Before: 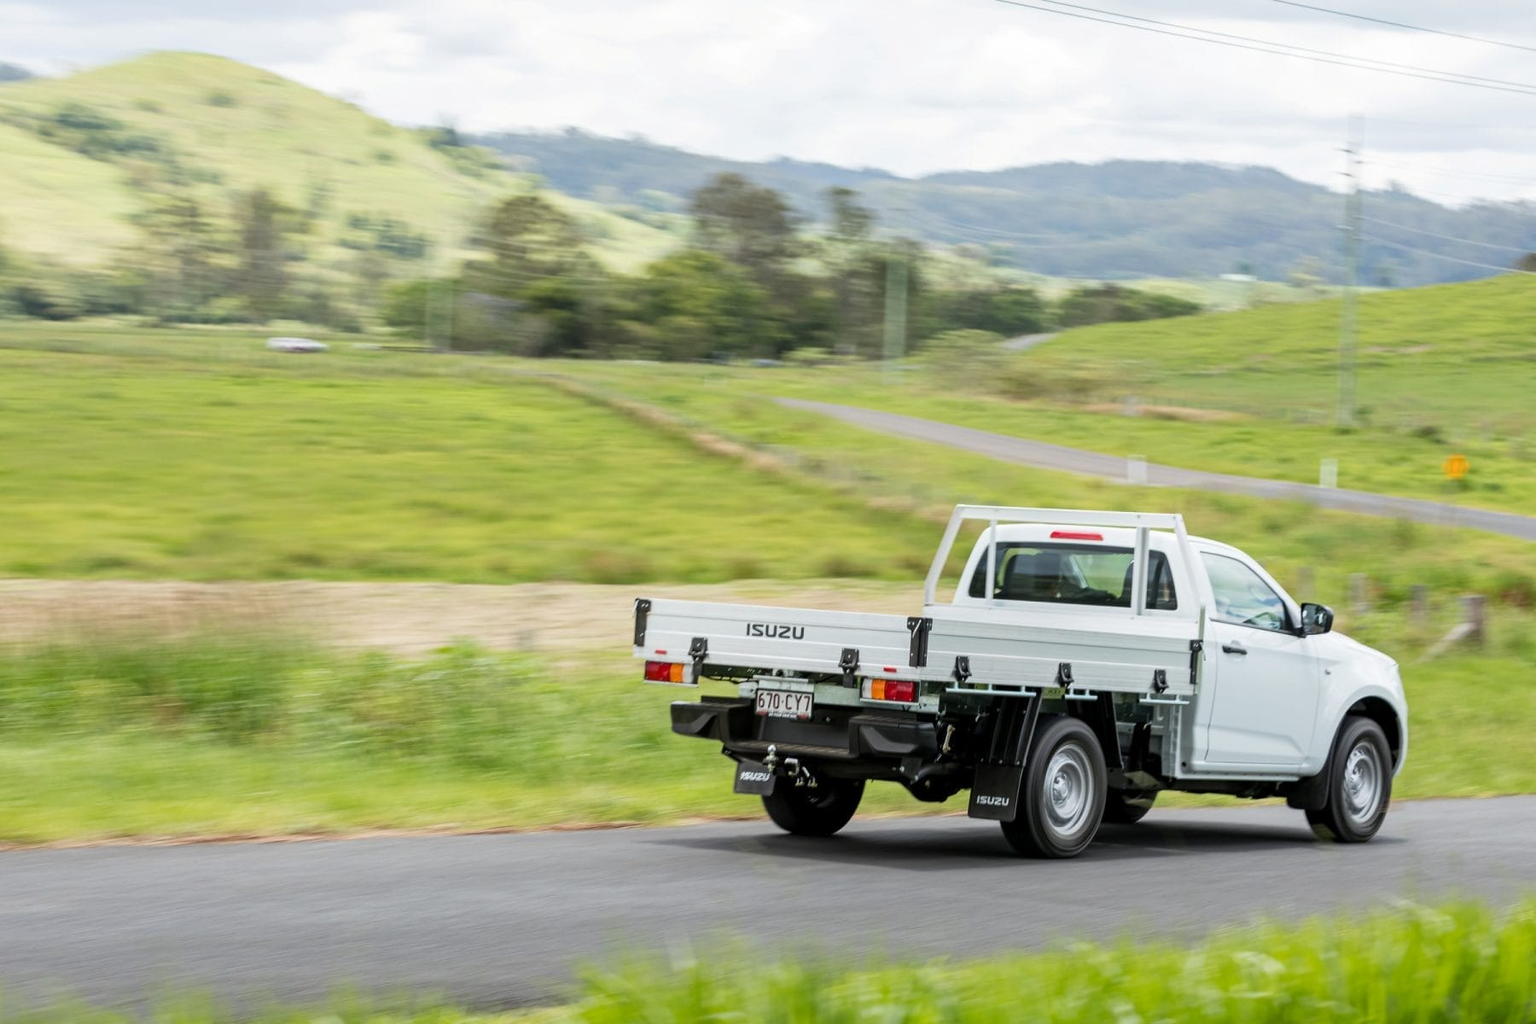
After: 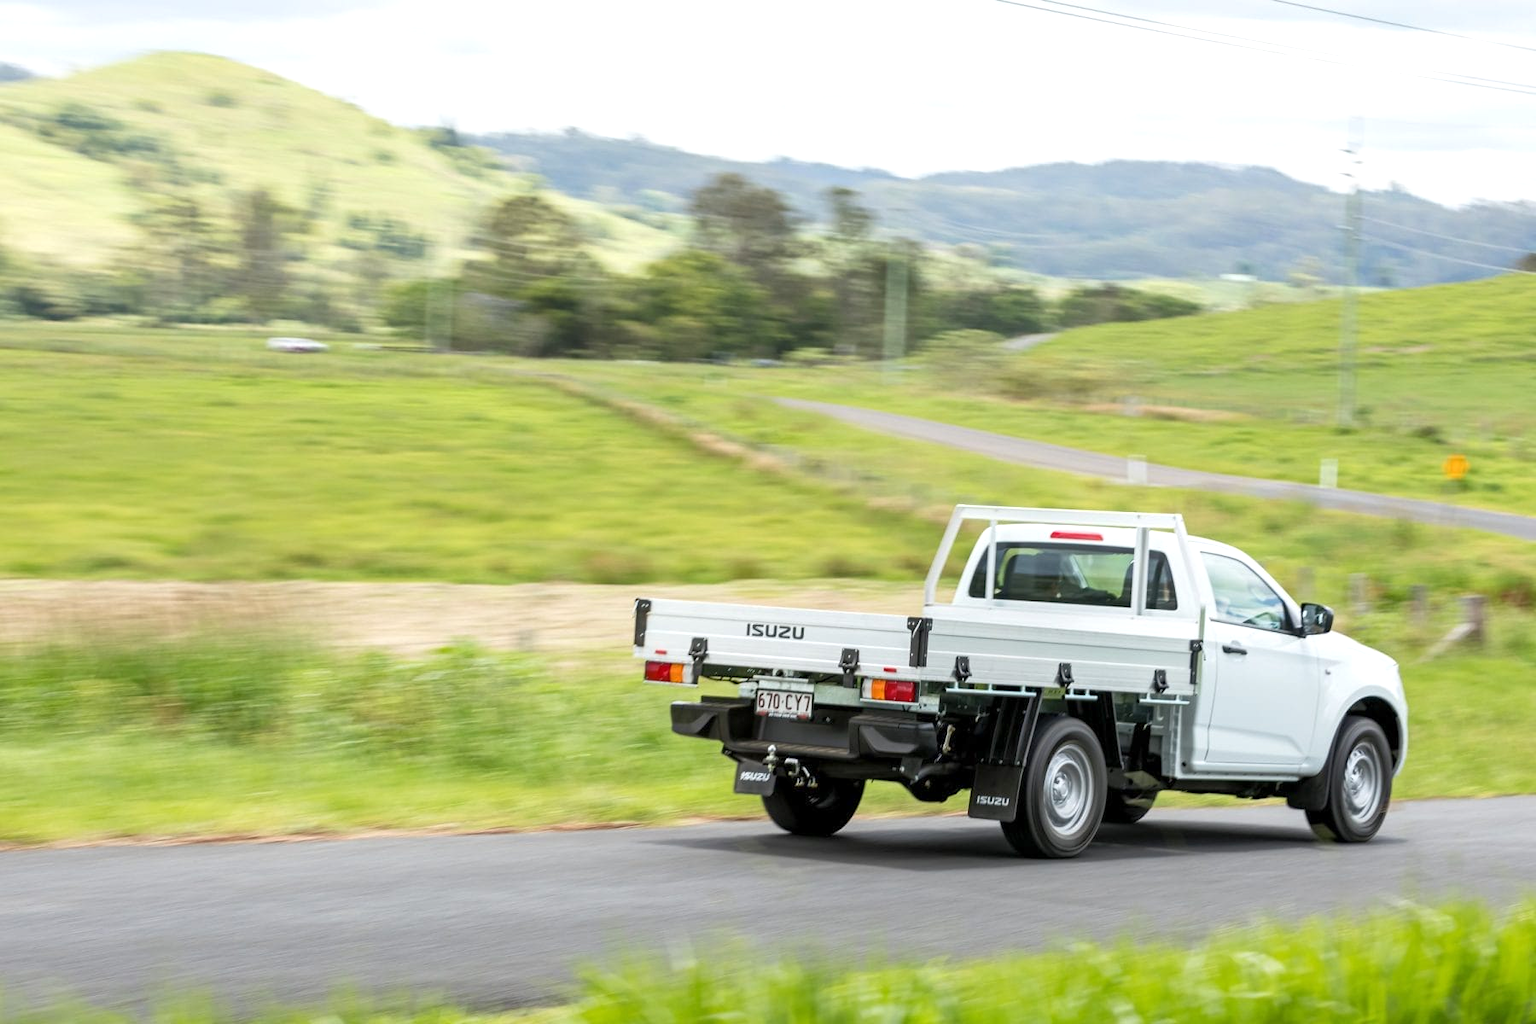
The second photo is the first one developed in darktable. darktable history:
shadows and highlights: shadows 43.06, highlights 6.94
exposure: exposure 0.29 EV, compensate highlight preservation false
